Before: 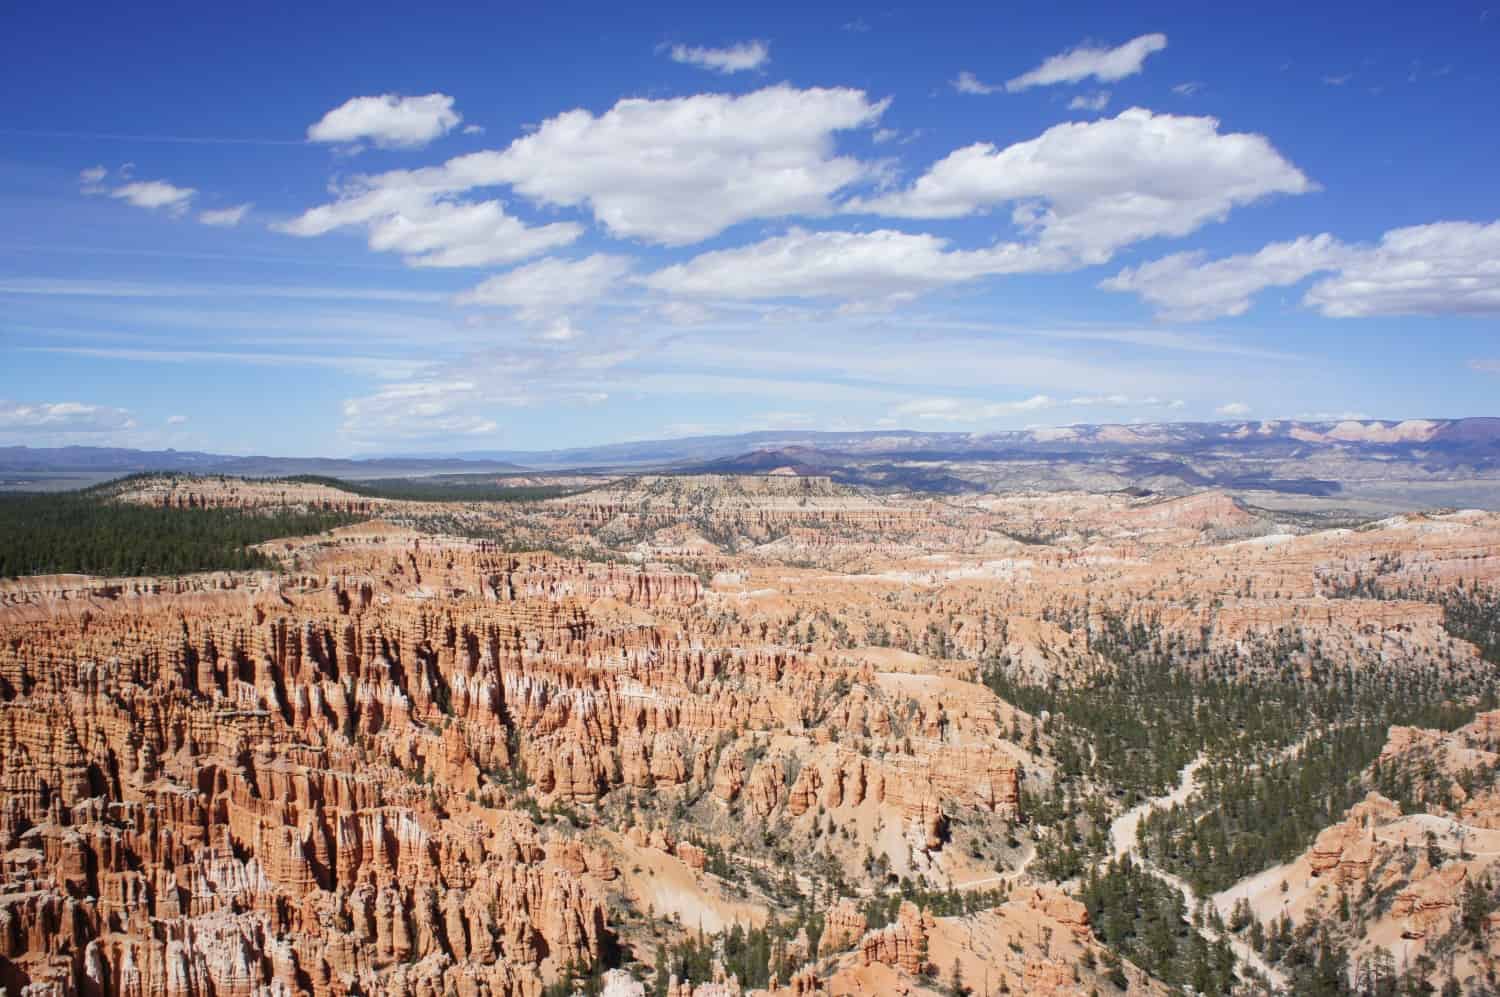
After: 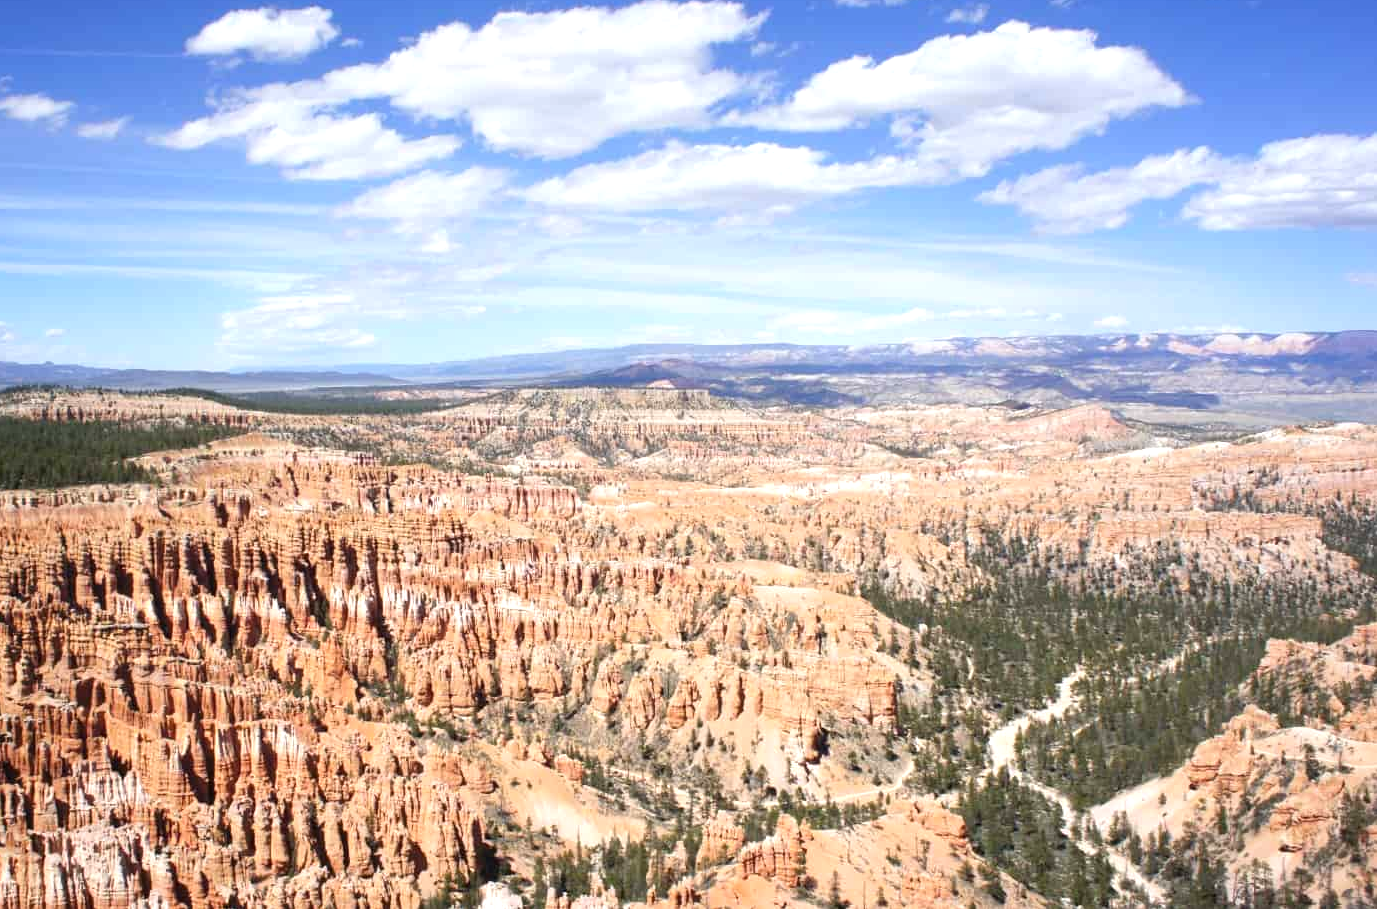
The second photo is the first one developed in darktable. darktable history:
exposure: exposure 0.564 EV, compensate exposure bias true, compensate highlight preservation false
crop and rotate: left 8.156%, top 8.776%
tone equalizer: on, module defaults
